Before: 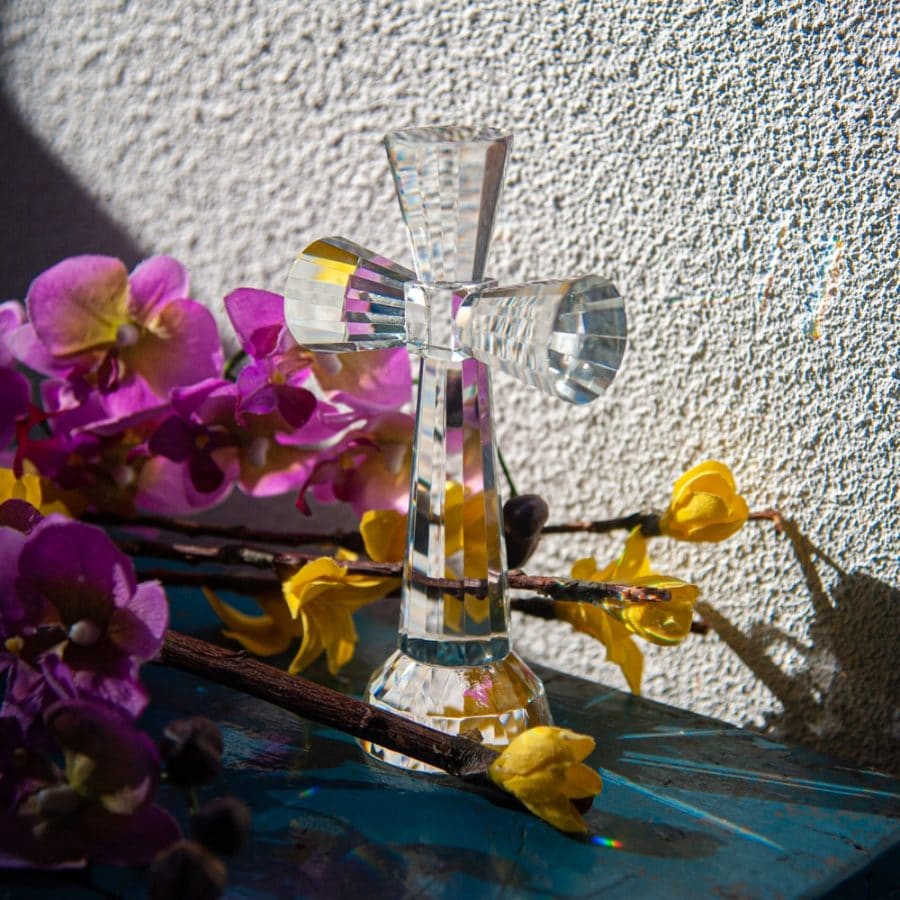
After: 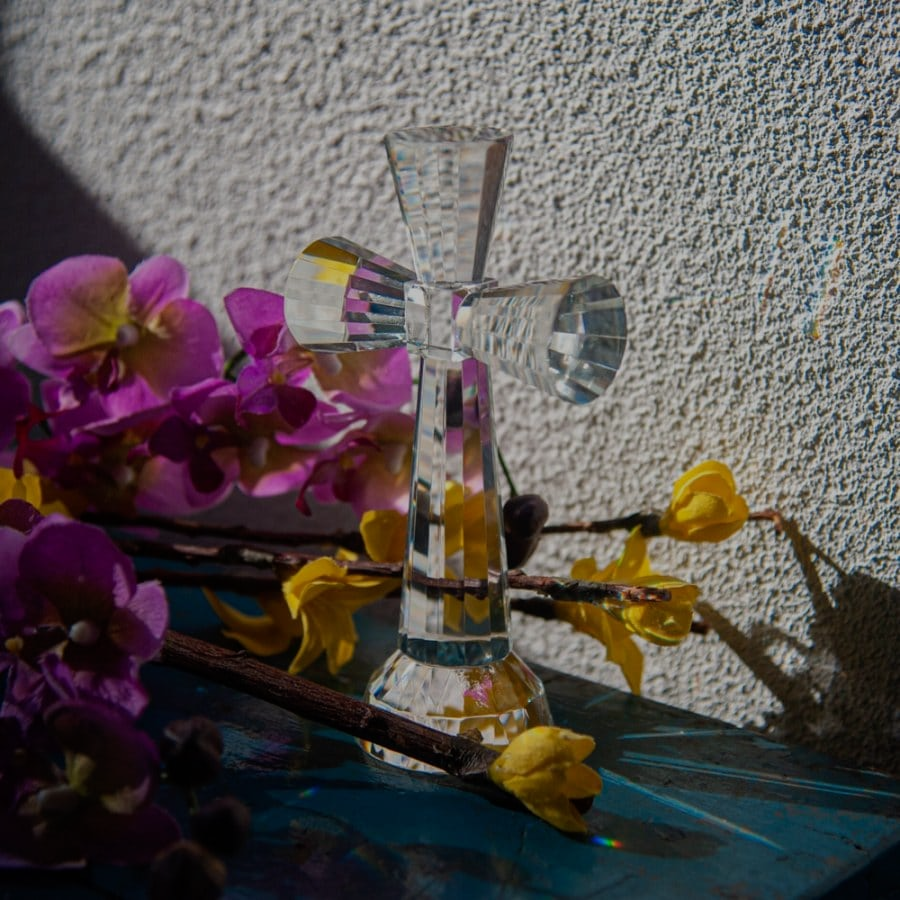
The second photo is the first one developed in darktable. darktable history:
exposure: exposure -0.964 EV, compensate highlight preservation false
